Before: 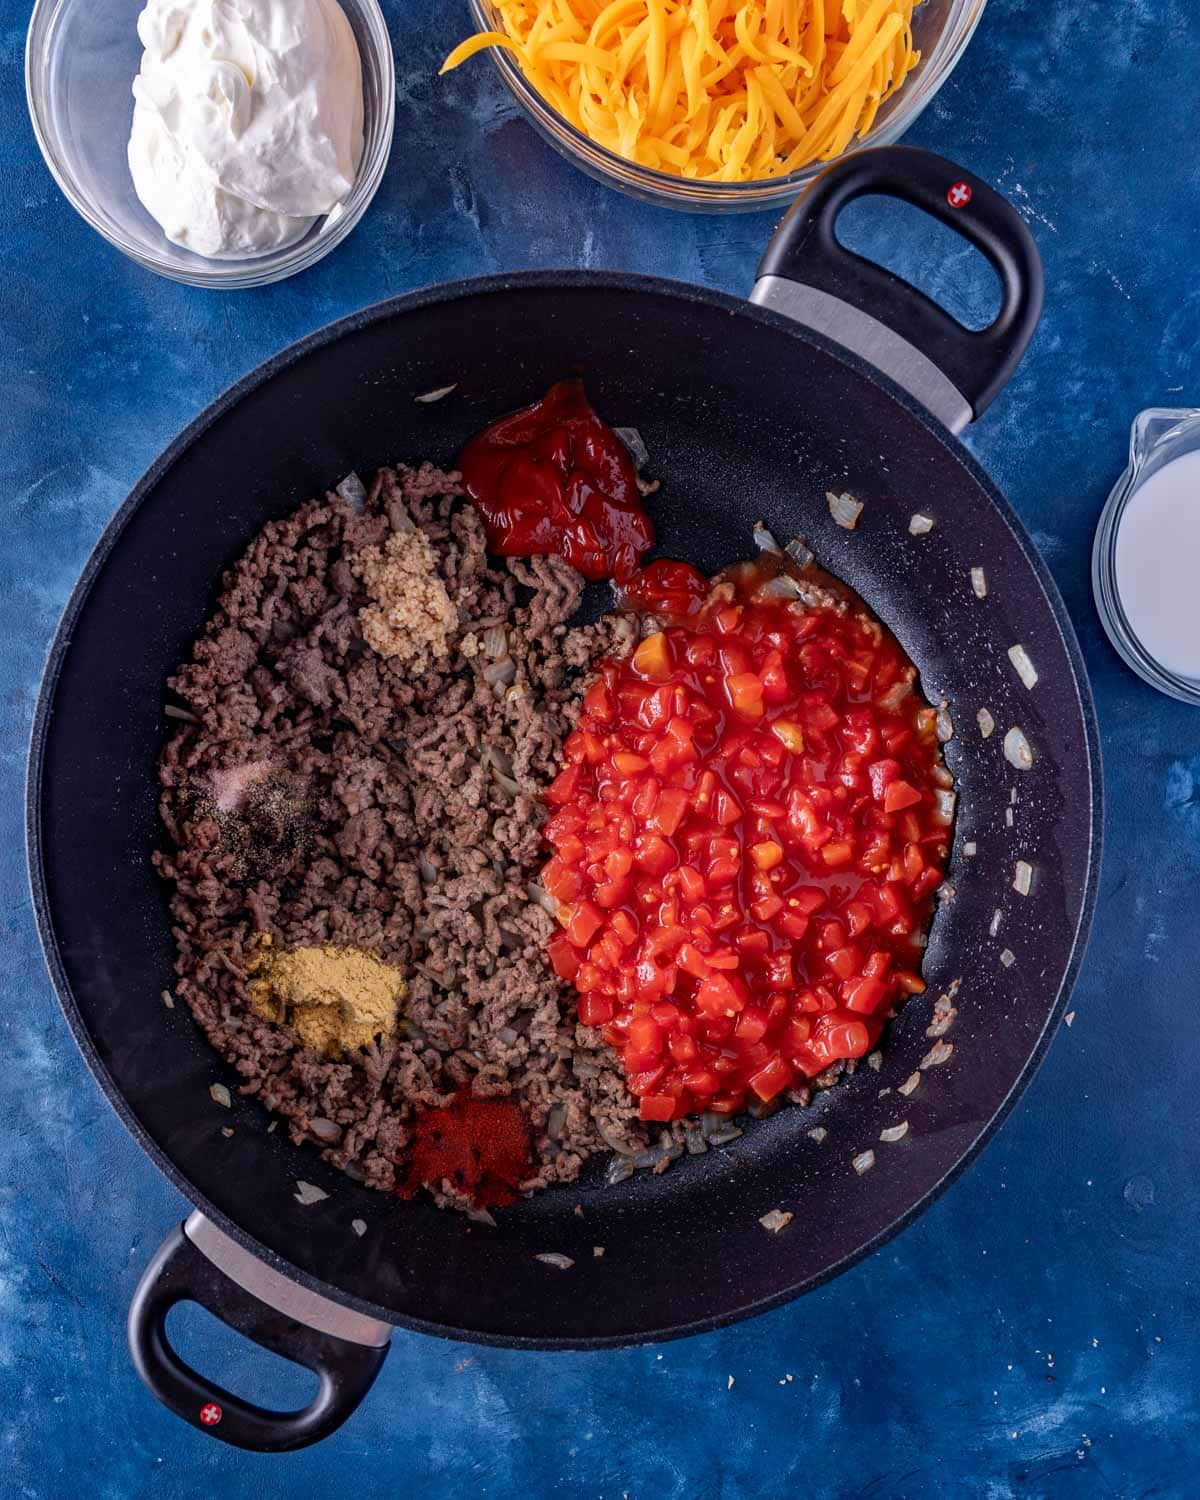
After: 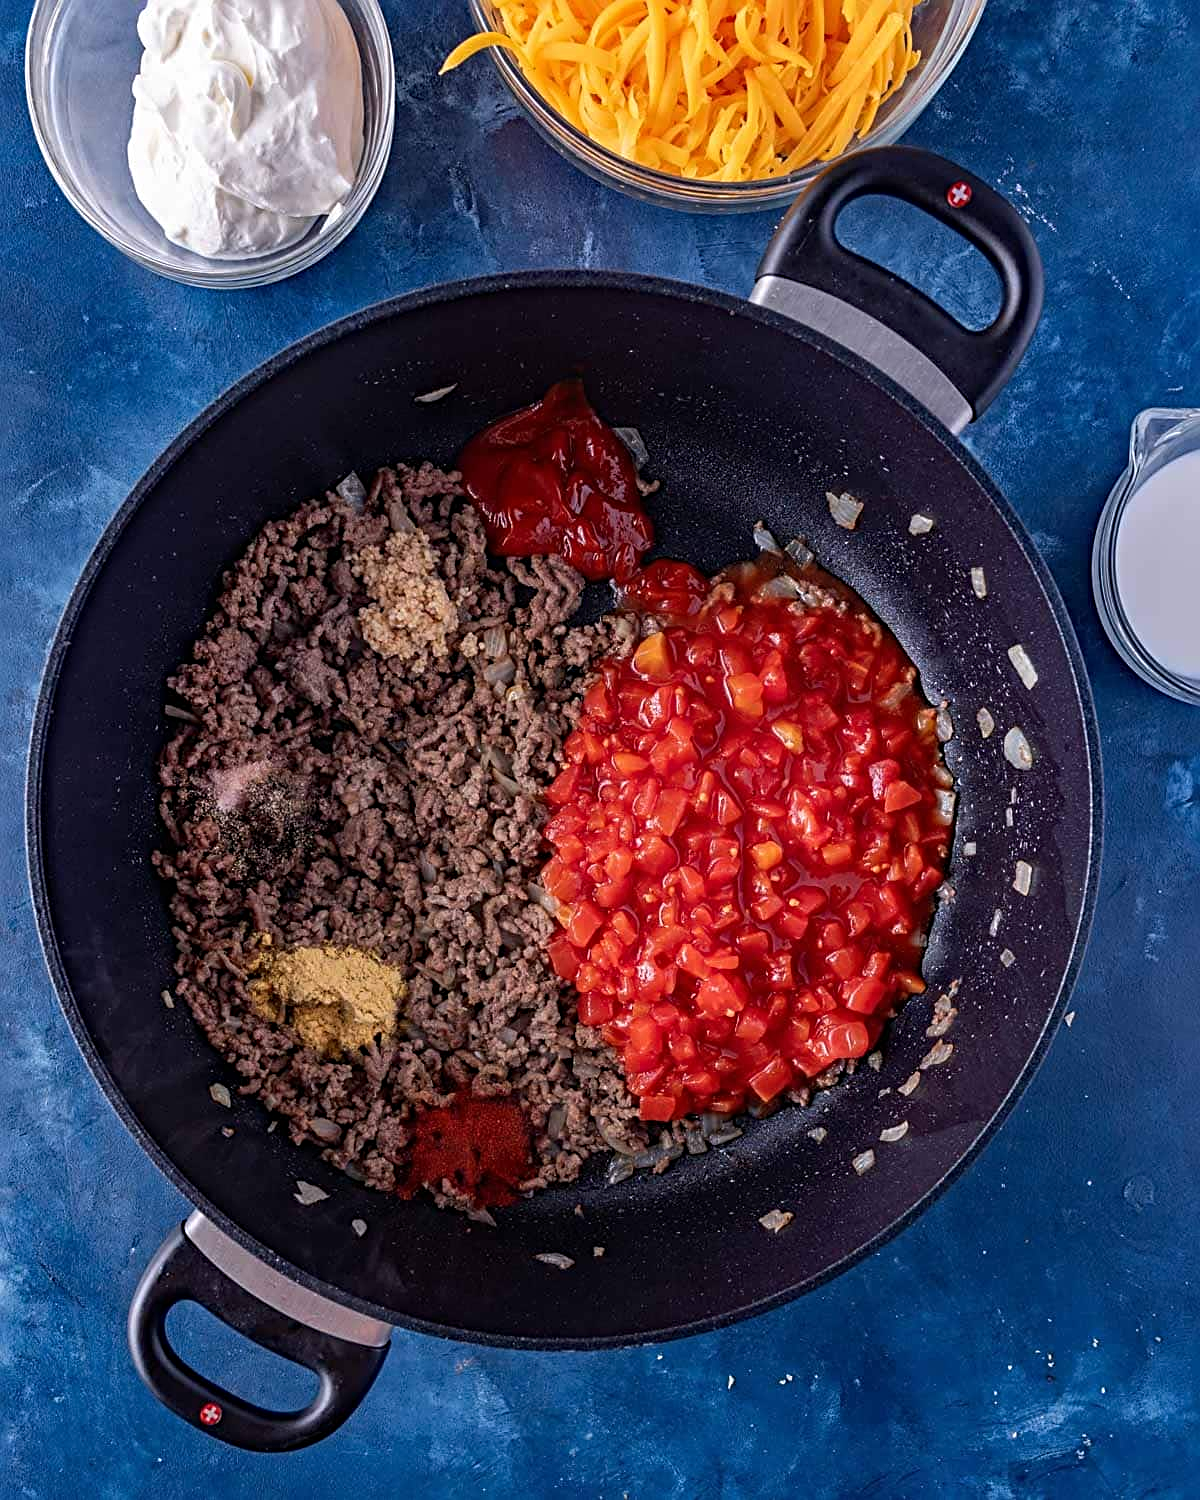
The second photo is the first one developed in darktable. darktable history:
sharpen: radius 3.125
color correction: highlights b* 0.02
